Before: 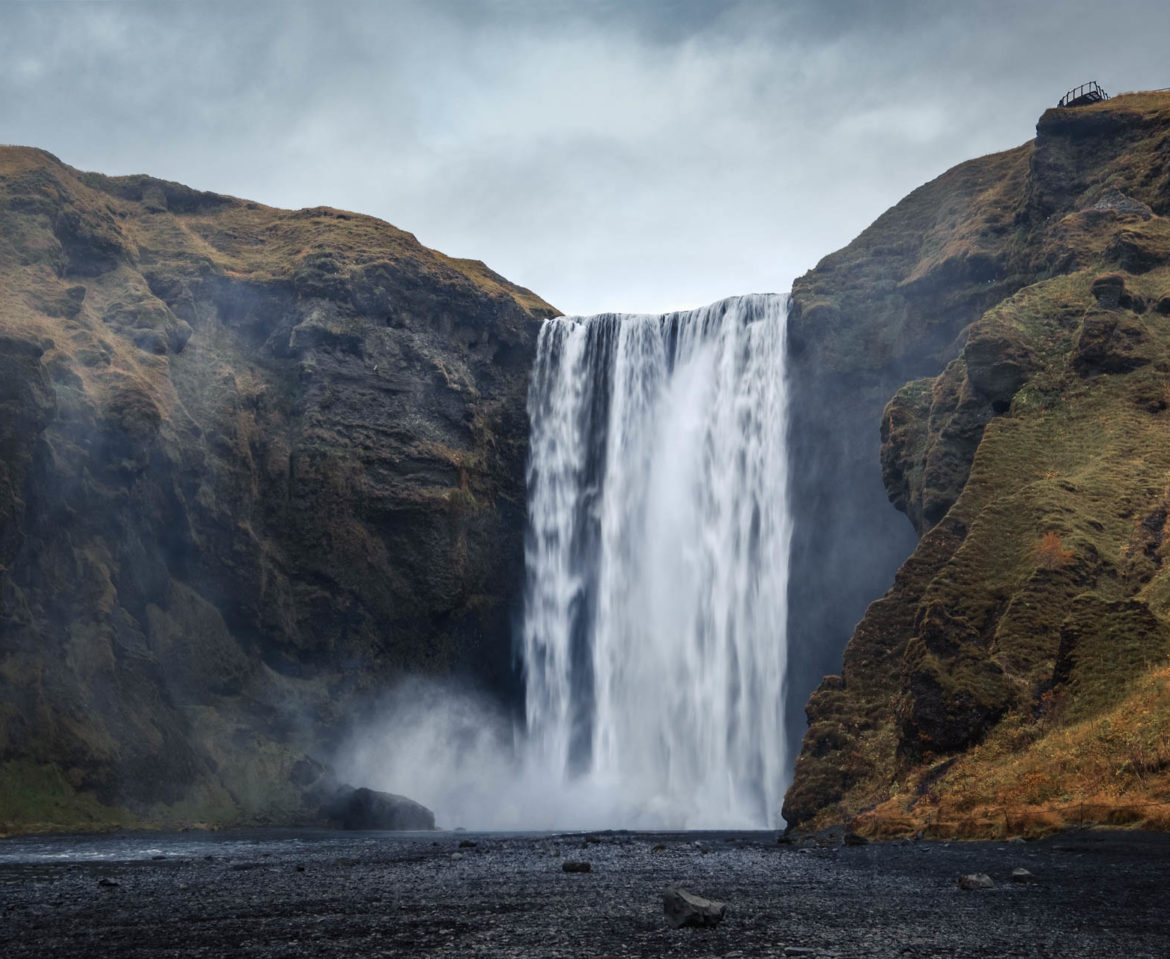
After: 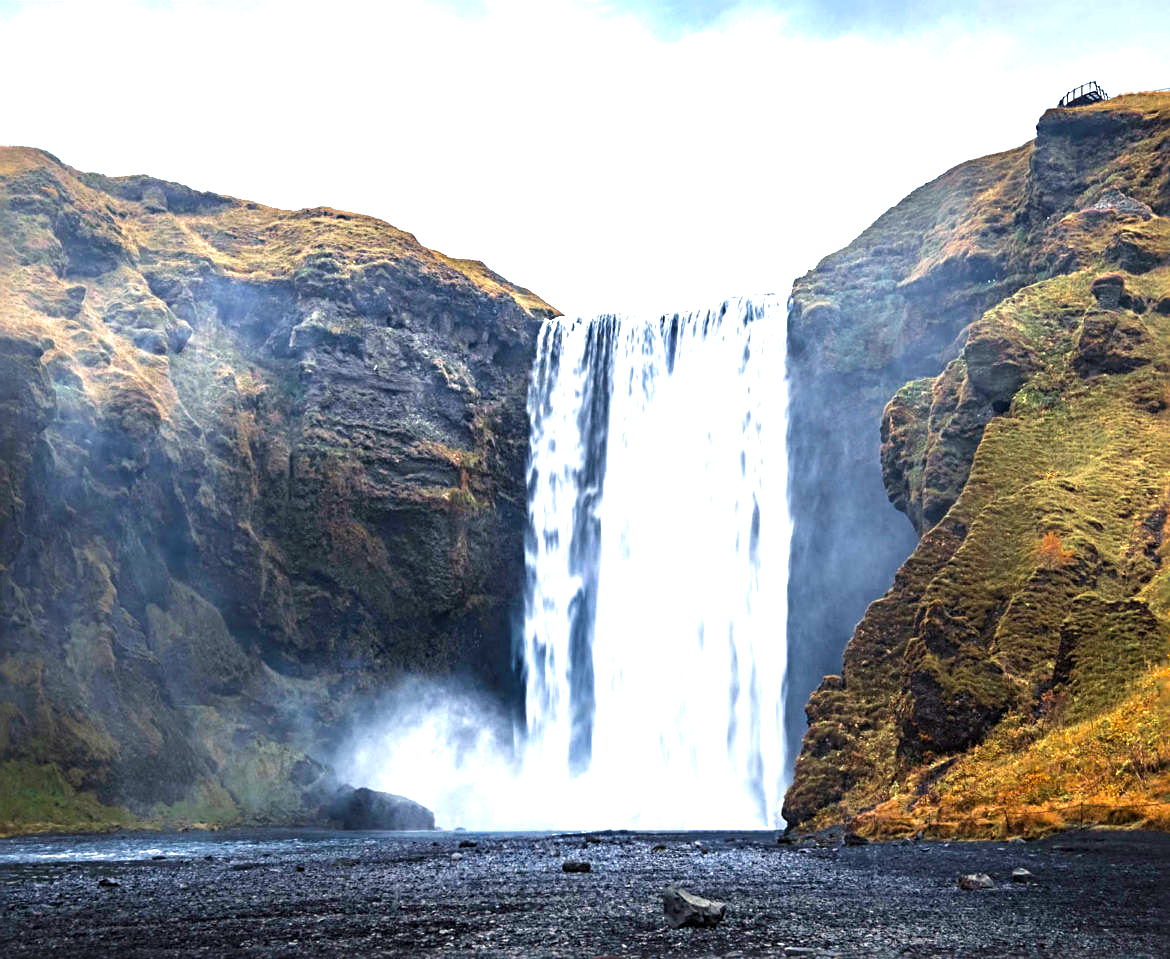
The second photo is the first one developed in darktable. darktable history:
velvia: on, module defaults
tone equalizer: -8 EV -0.4 EV, -7 EV -0.375 EV, -6 EV -0.356 EV, -5 EV -0.2 EV, -3 EV 0.244 EV, -2 EV 0.359 EV, -1 EV 0.397 EV, +0 EV 0.402 EV
exposure: exposure 1 EV, compensate exposure bias true, compensate highlight preservation false
color balance rgb: perceptual saturation grading › global saturation 29.729%, perceptual brilliance grading › highlights 7.758%, perceptual brilliance grading › mid-tones 3.02%, perceptual brilliance grading › shadows 2.168%
sharpen: radius 3.995
